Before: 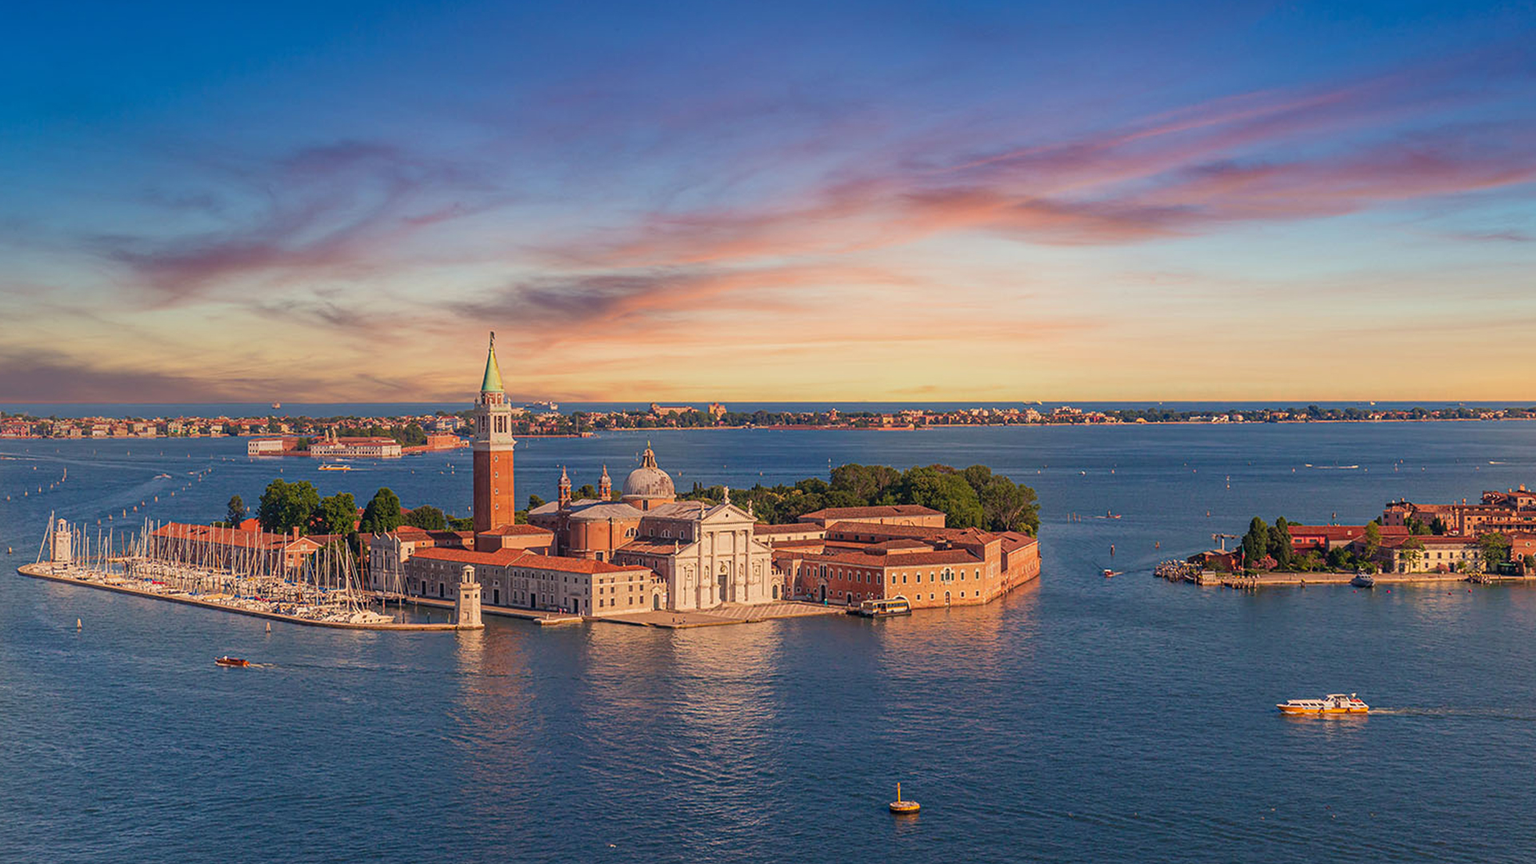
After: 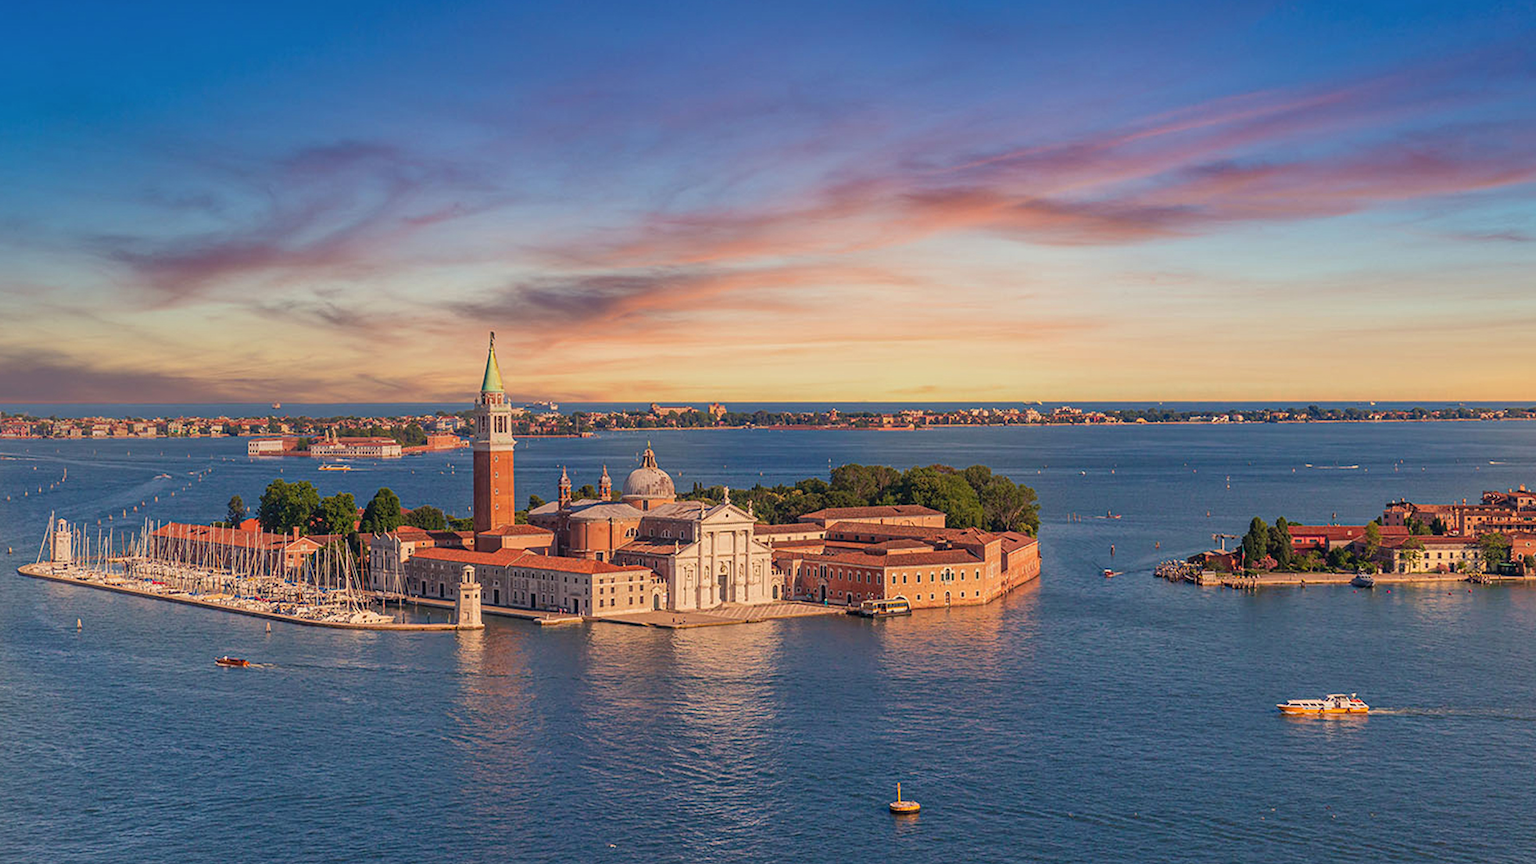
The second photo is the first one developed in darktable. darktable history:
shadows and highlights: white point adjustment 1.08, soften with gaussian
